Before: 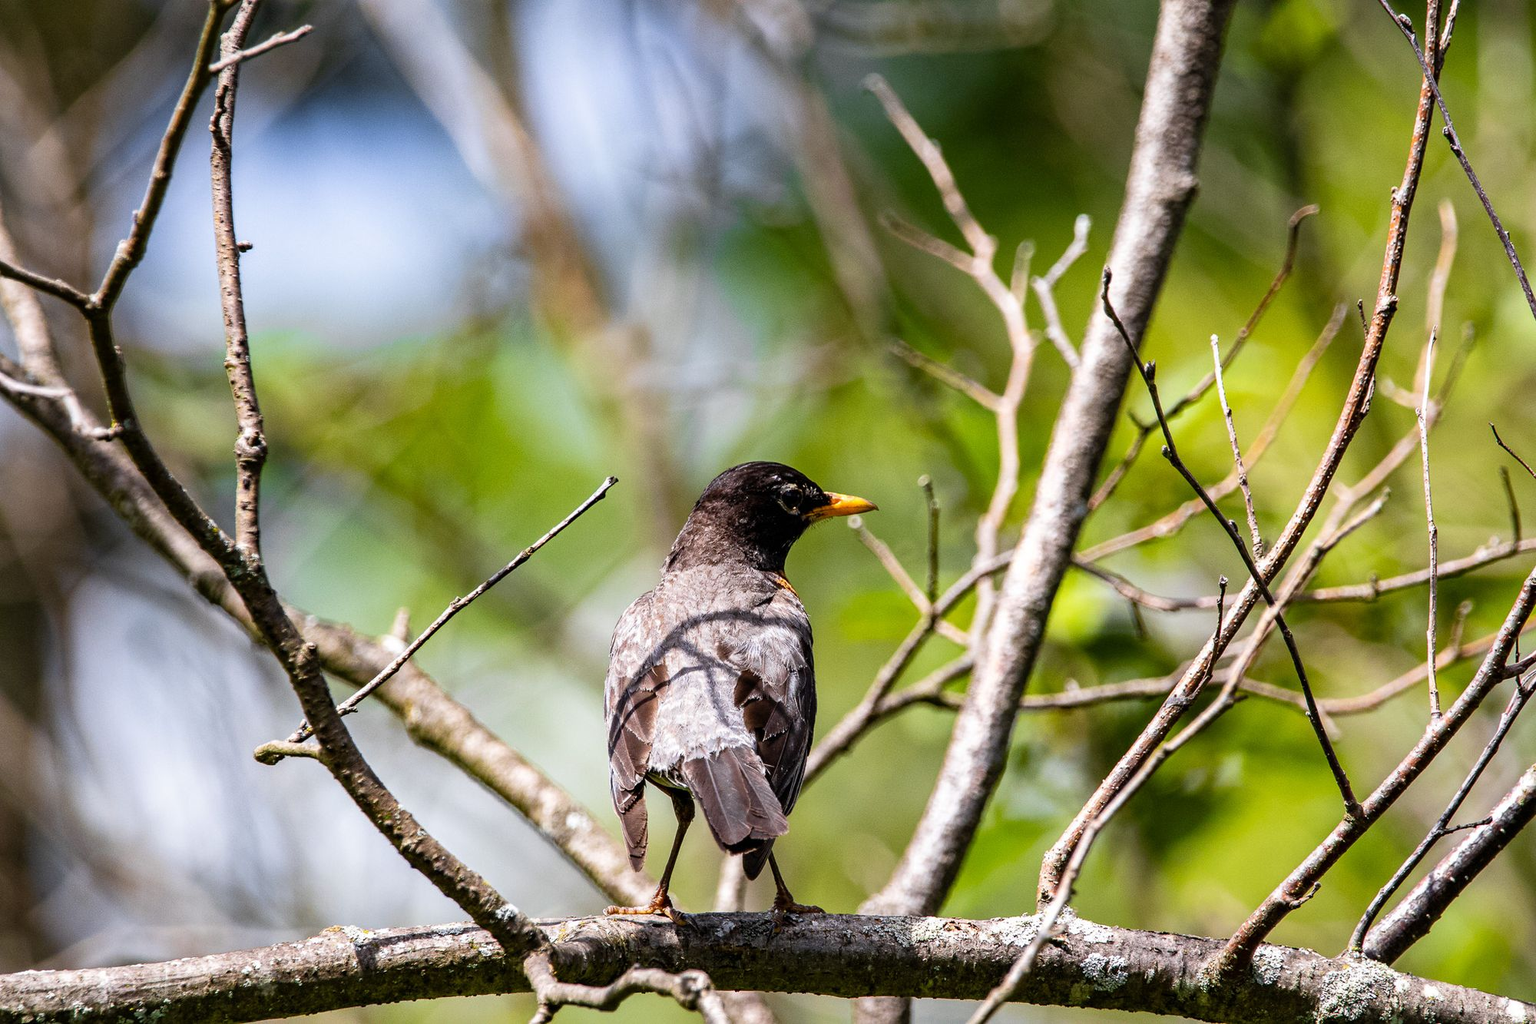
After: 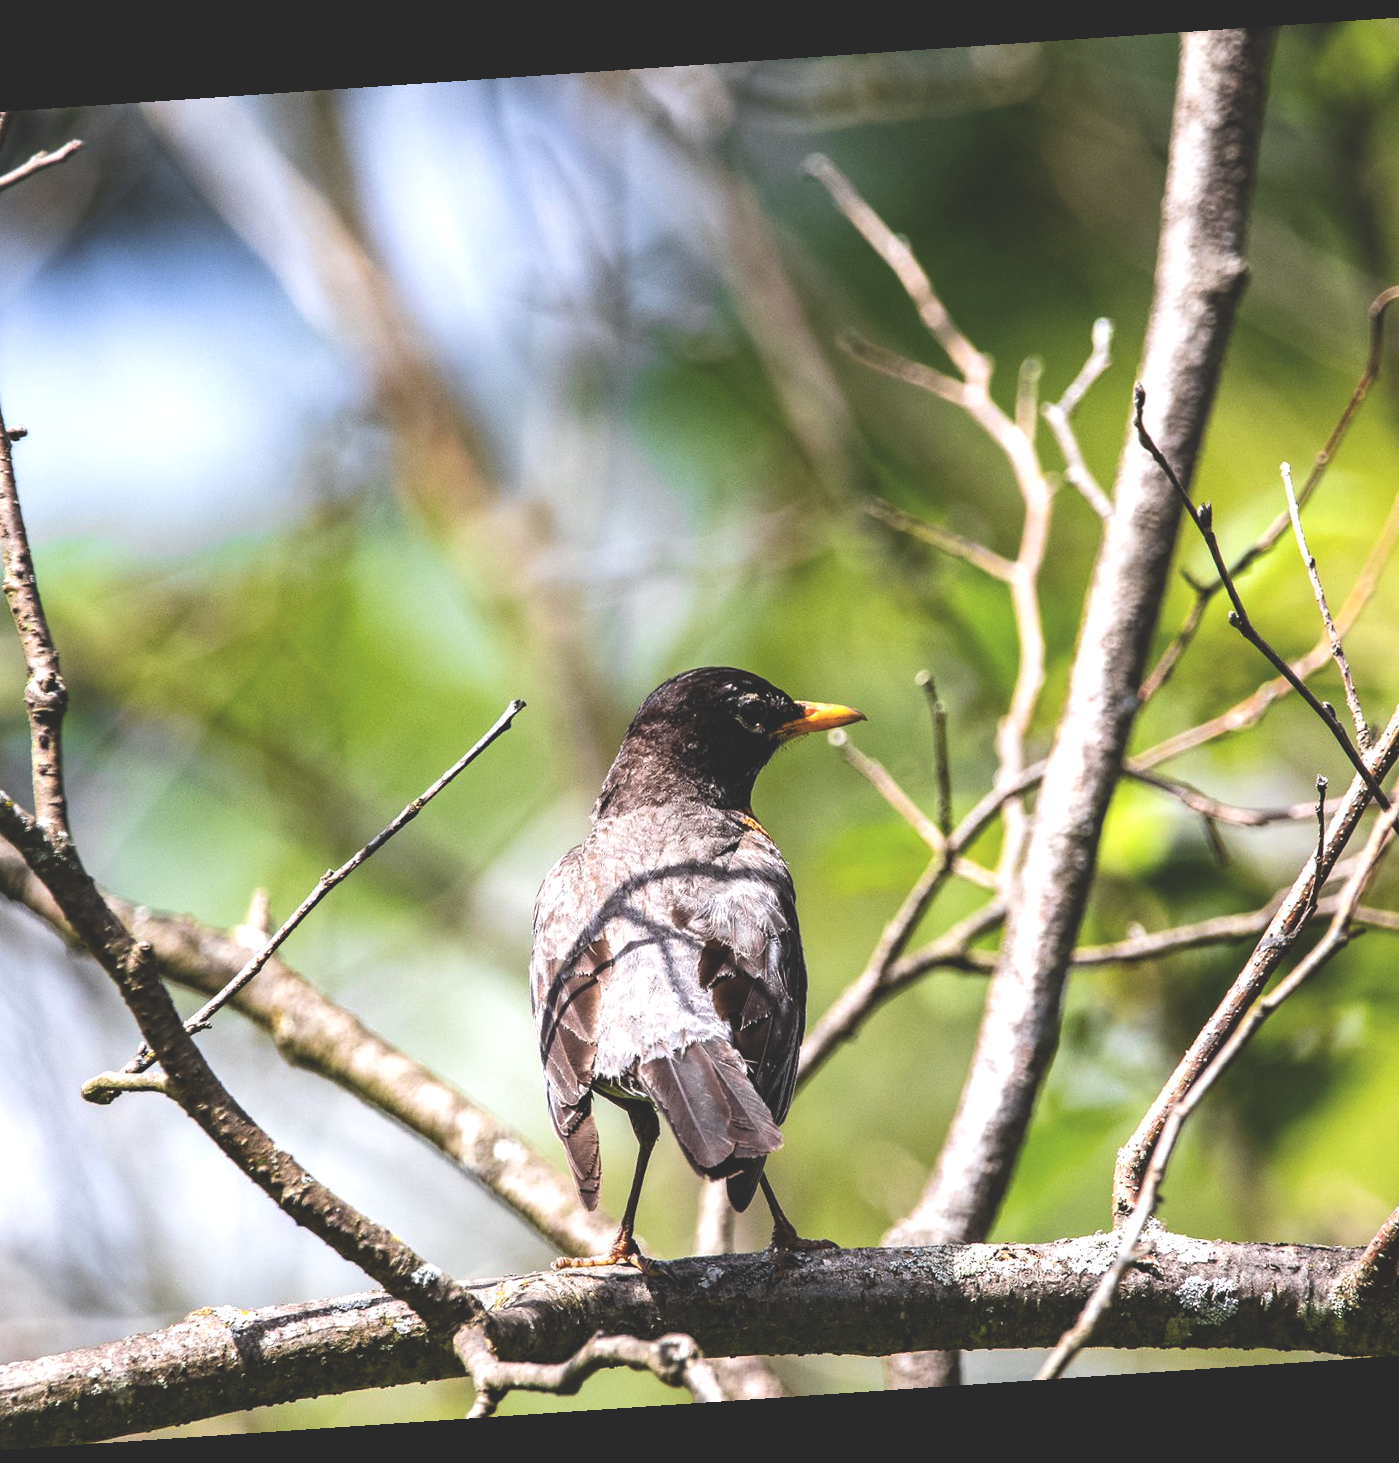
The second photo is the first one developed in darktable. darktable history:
exposure: black level correction -0.03, compensate highlight preservation false
tone equalizer: -8 EV -0.417 EV, -7 EV -0.389 EV, -6 EV -0.333 EV, -5 EV -0.222 EV, -3 EV 0.222 EV, -2 EV 0.333 EV, -1 EV 0.389 EV, +0 EV 0.417 EV, edges refinement/feathering 500, mask exposure compensation -1.57 EV, preserve details no
rotate and perspective: rotation -4.2°, shear 0.006, automatic cropping off
crop and rotate: left 15.546%, right 17.787%
